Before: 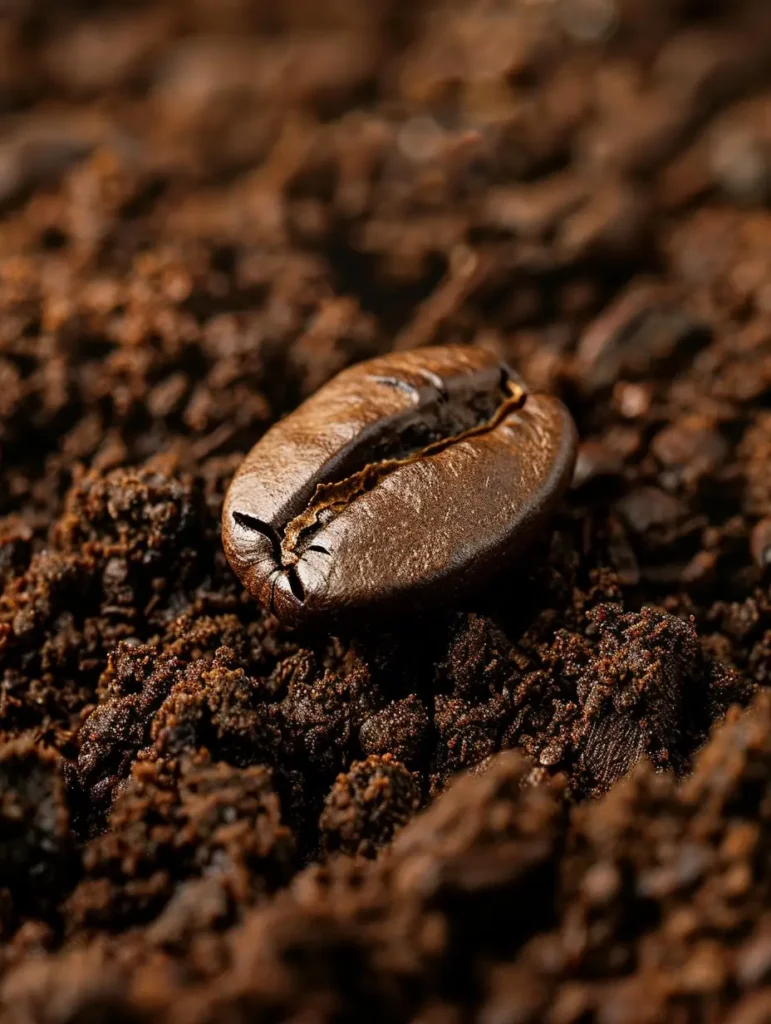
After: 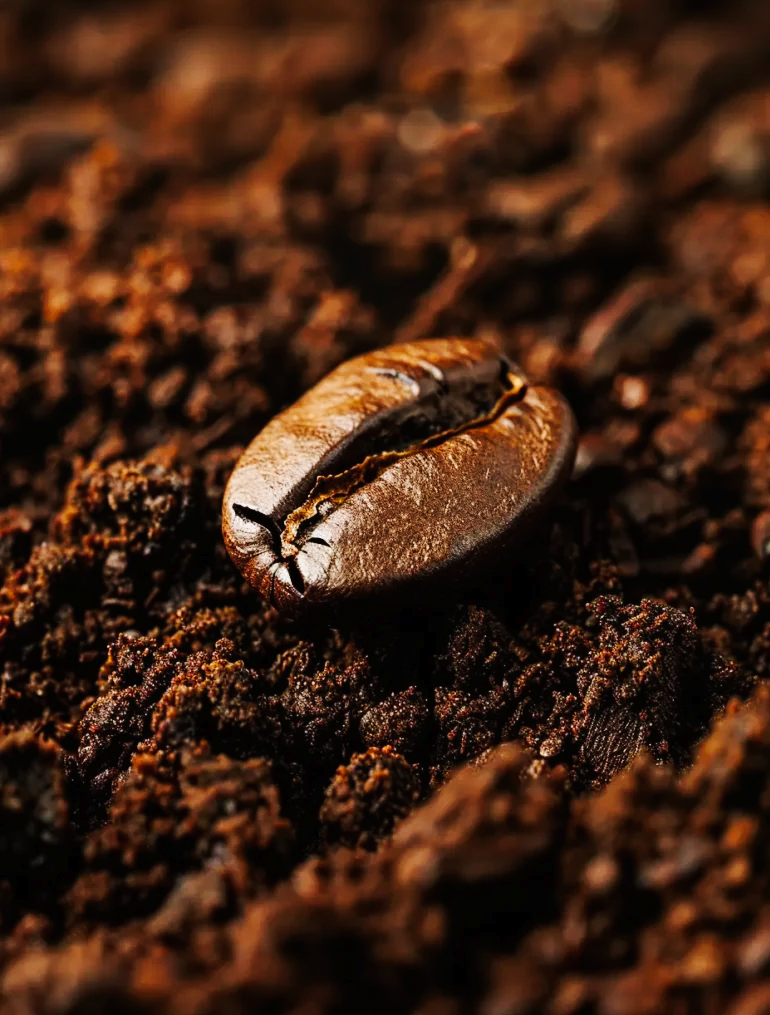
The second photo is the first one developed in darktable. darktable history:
shadows and highlights: radius 333.52, shadows 64.37, highlights 6, compress 87.74%, highlights color adjustment 49.04%, soften with gaussian
tone curve: curves: ch0 [(0, 0) (0.003, 0.008) (0.011, 0.011) (0.025, 0.018) (0.044, 0.028) (0.069, 0.039) (0.1, 0.056) (0.136, 0.081) (0.177, 0.118) (0.224, 0.164) (0.277, 0.223) (0.335, 0.3) (0.399, 0.399) (0.468, 0.51) (0.543, 0.618) (0.623, 0.71) (0.709, 0.79) (0.801, 0.865) (0.898, 0.93) (1, 1)], preserve colors none
crop: top 0.861%, right 0.061%
